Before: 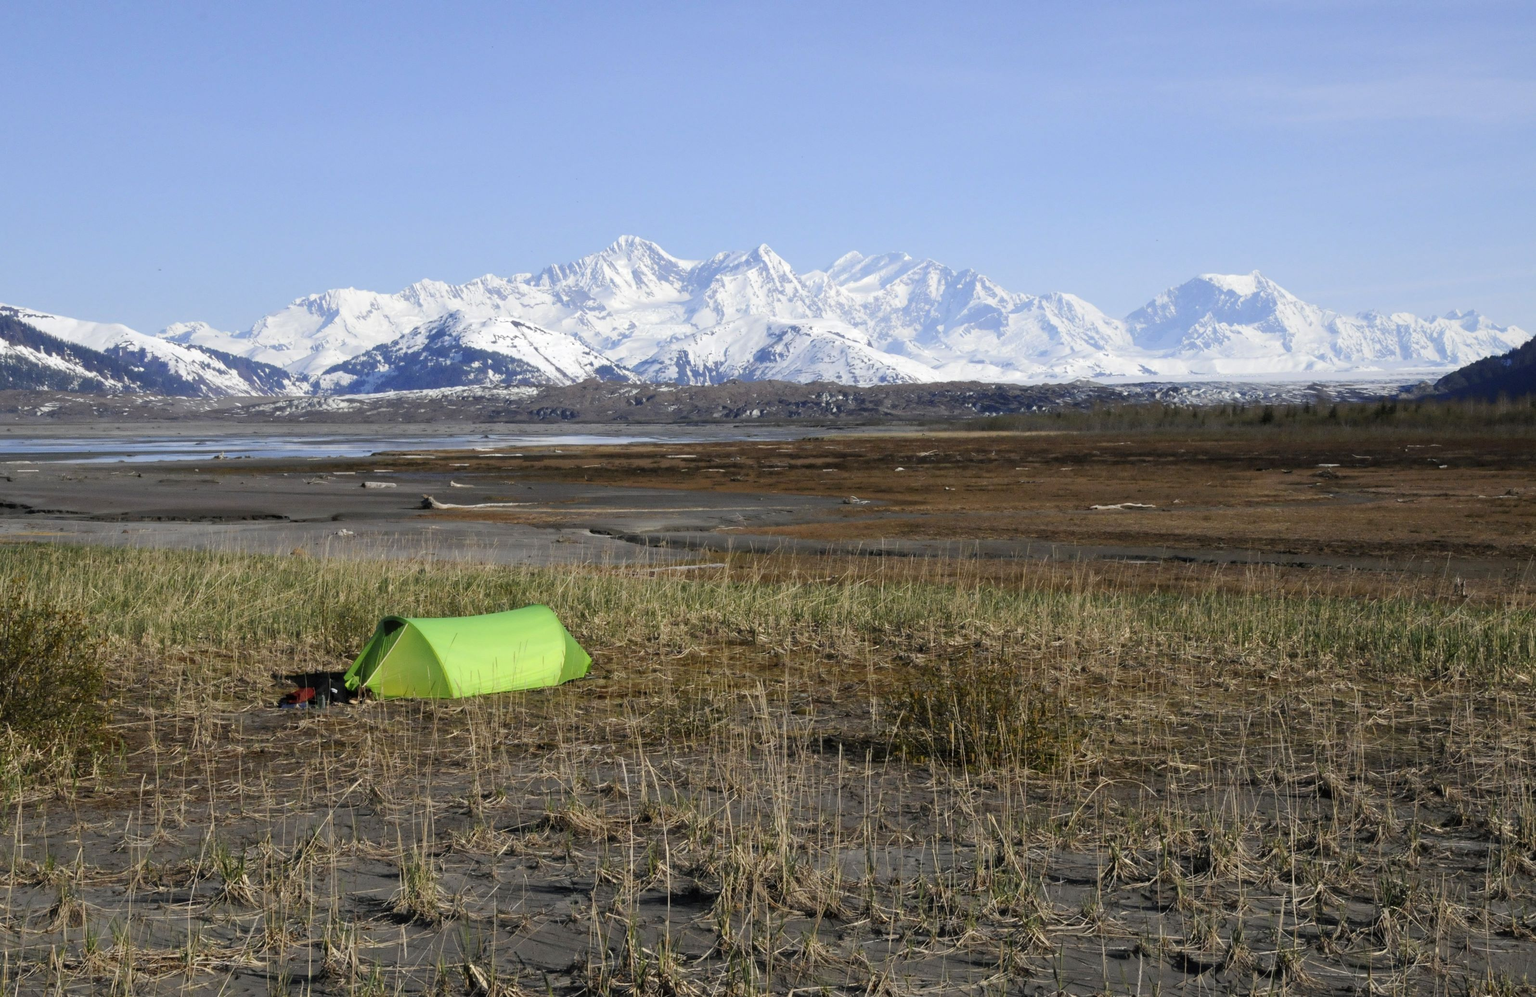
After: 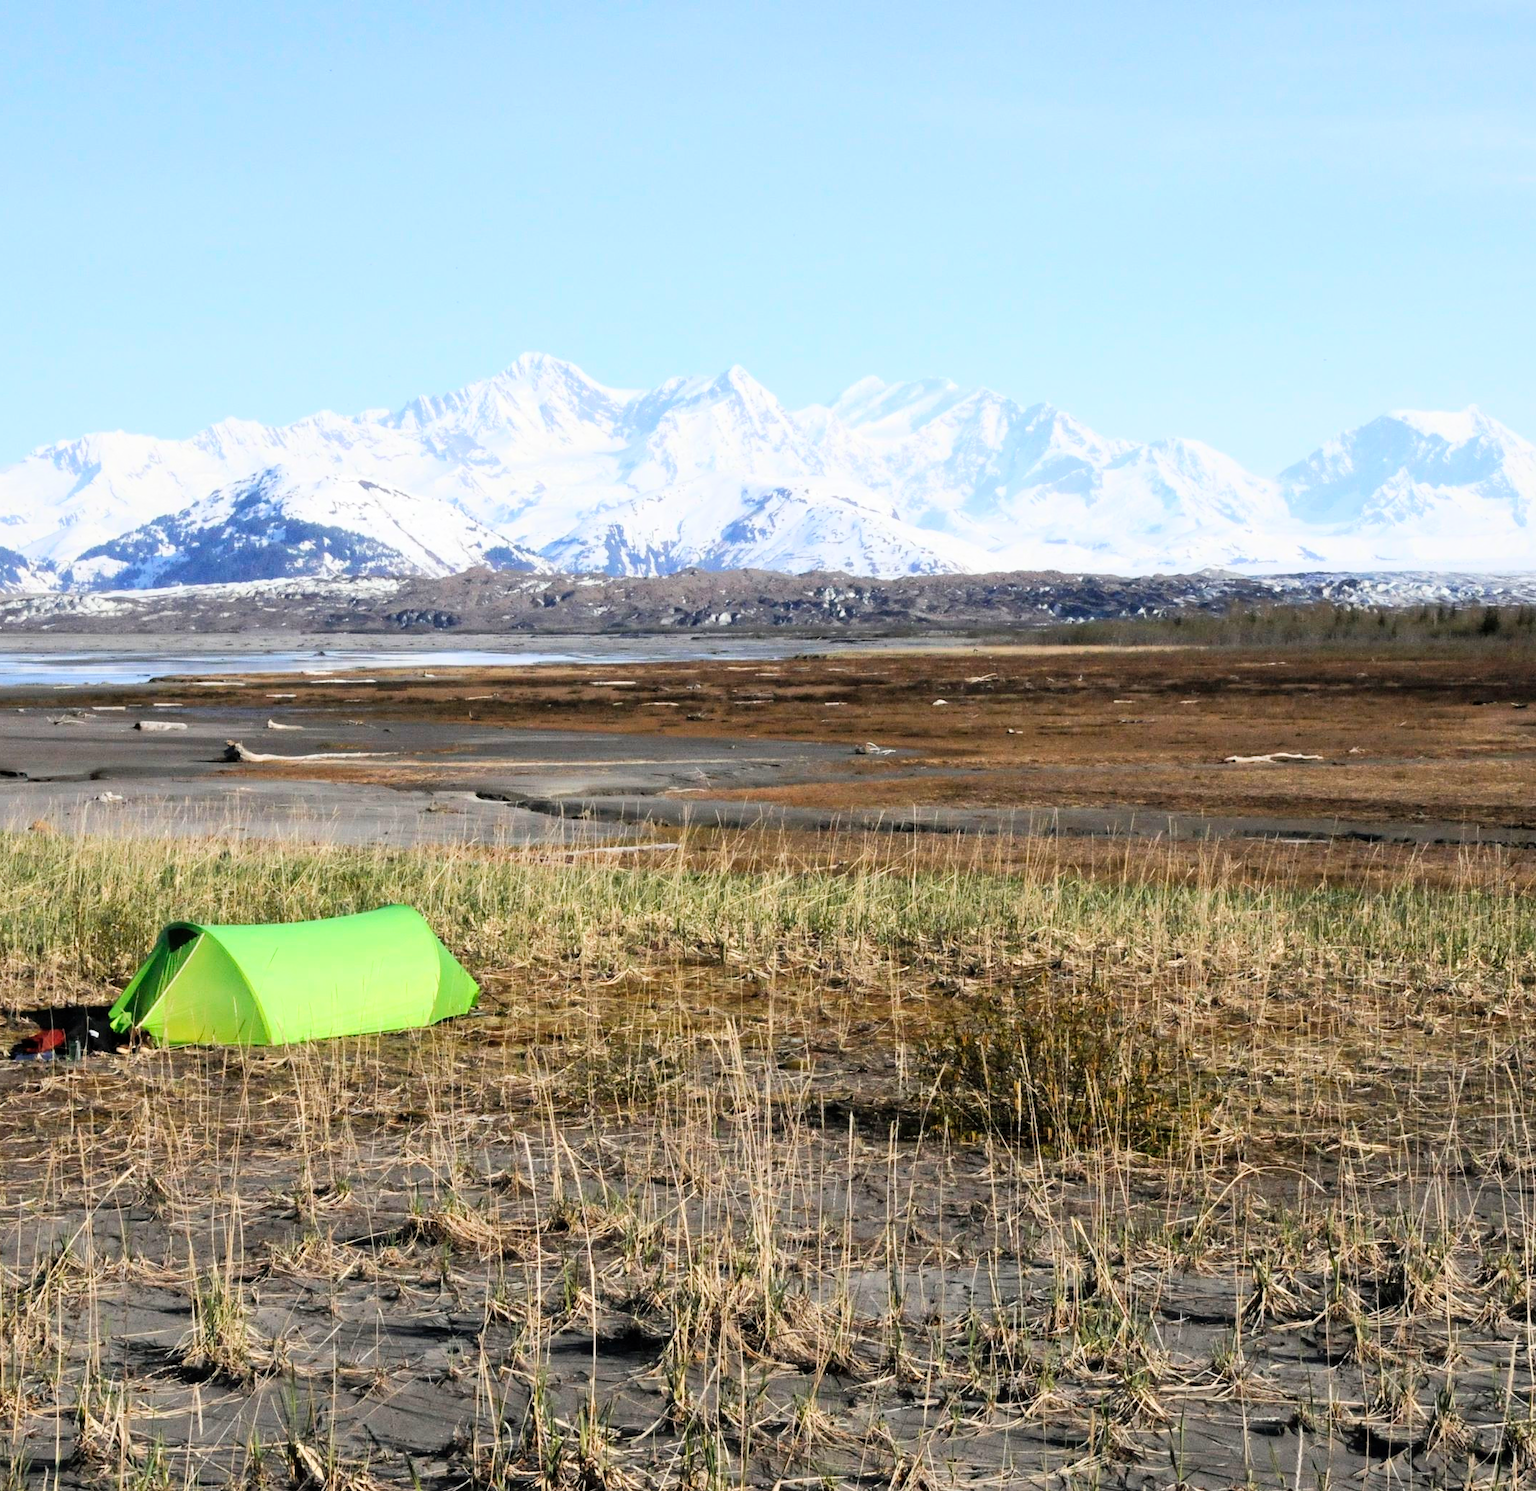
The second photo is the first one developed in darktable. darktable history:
contrast brightness saturation: saturation -0.1
tone curve: curves: ch0 [(0, 0) (0.093, 0.104) (0.226, 0.291) (0.327, 0.431) (0.471, 0.648) (0.759, 0.926) (1, 1)], color space Lab, linked channels, preserve colors none
crop and rotate: left 17.732%, right 15.423%
